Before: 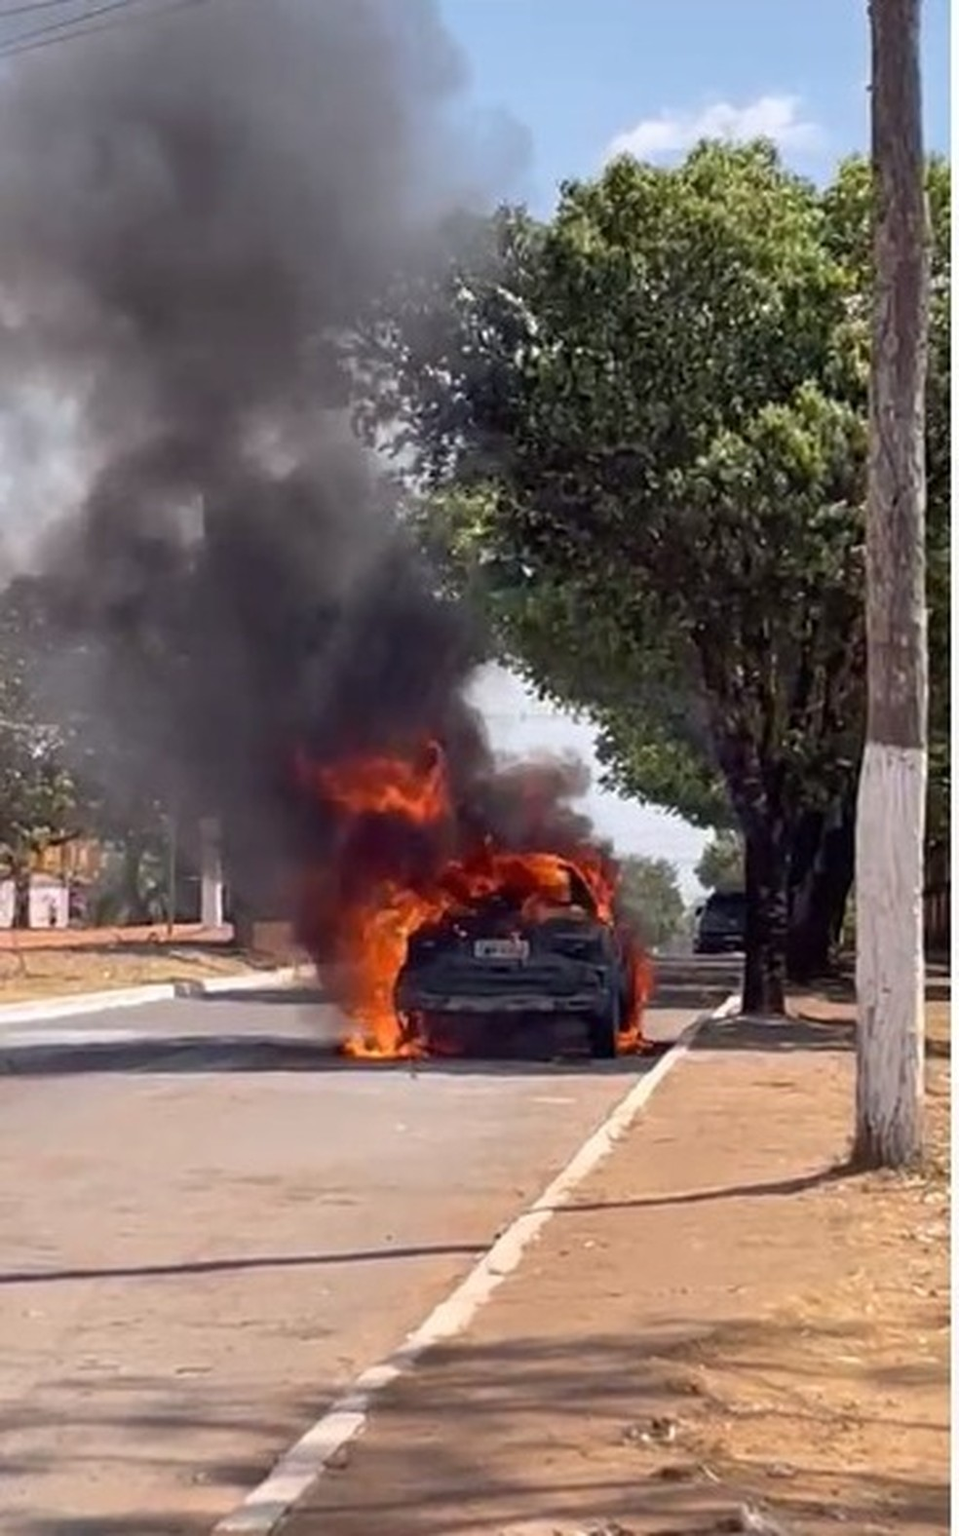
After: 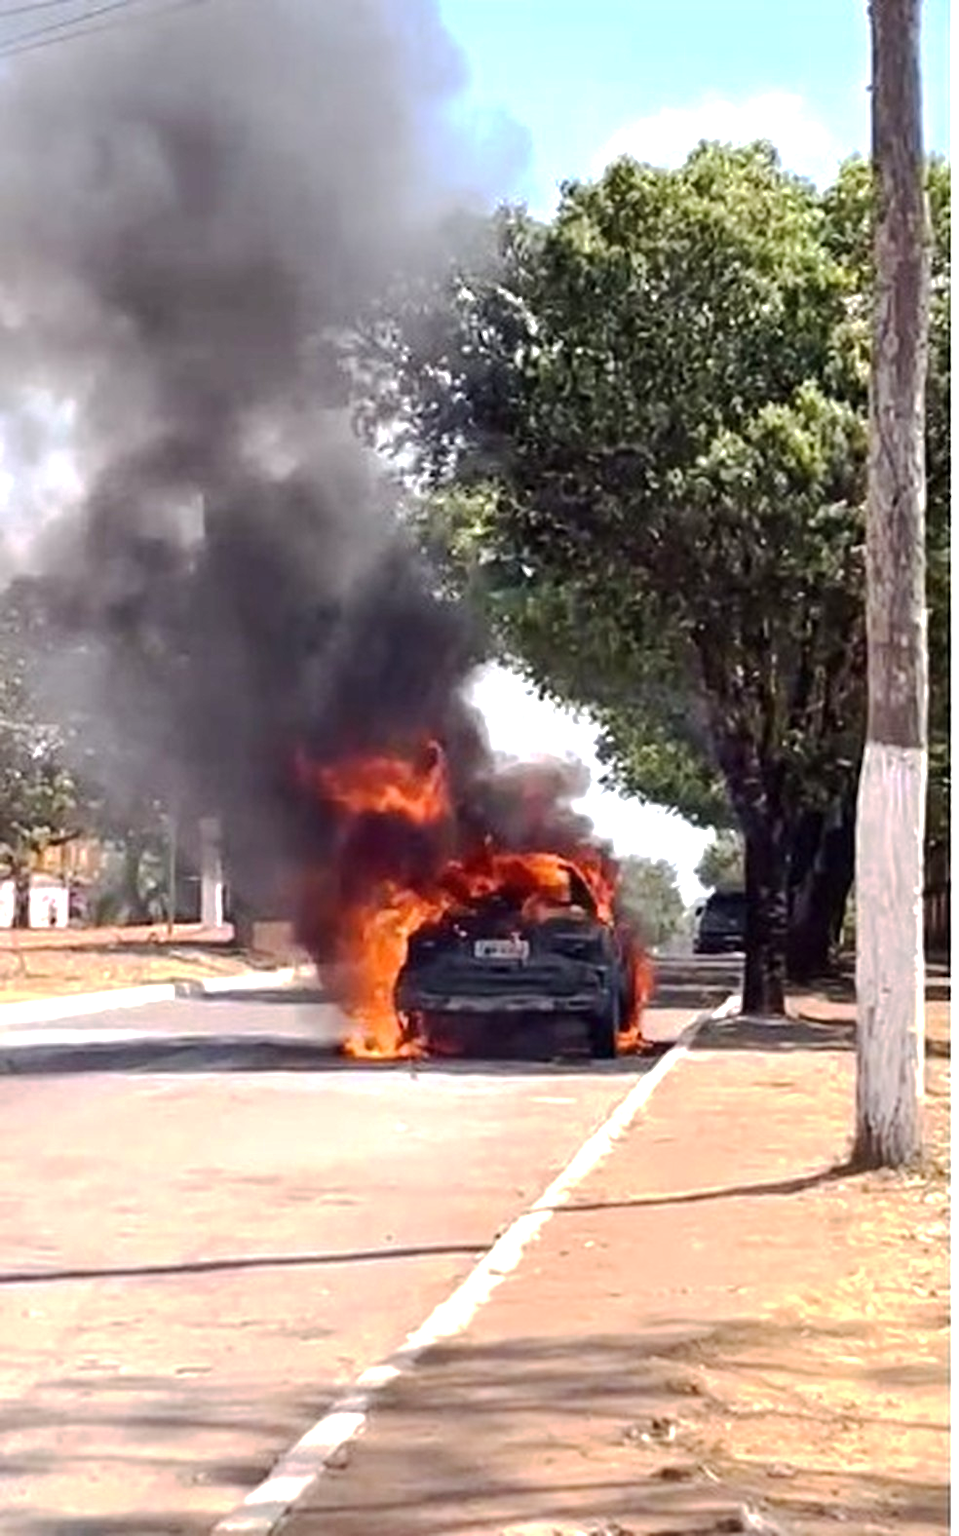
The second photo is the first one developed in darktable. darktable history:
tone equalizer: -8 EV -0.396 EV, -7 EV -0.424 EV, -6 EV -0.371 EV, -5 EV -0.257 EV, -3 EV 0.248 EV, -2 EV 0.347 EV, -1 EV 0.385 EV, +0 EV 0.425 EV, edges refinement/feathering 500, mask exposure compensation -1.57 EV, preserve details no
base curve: curves: ch0 [(0, 0) (0.235, 0.266) (0.503, 0.496) (0.786, 0.72) (1, 1)], preserve colors none
exposure: exposure 0.602 EV, compensate highlight preservation false
